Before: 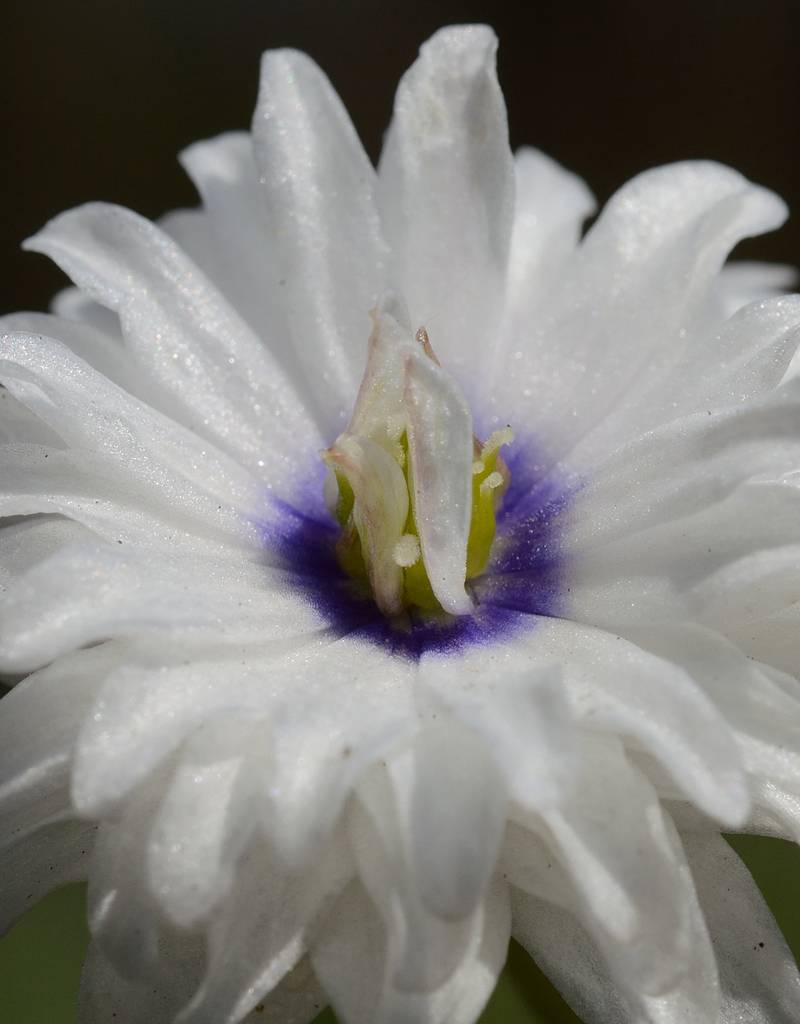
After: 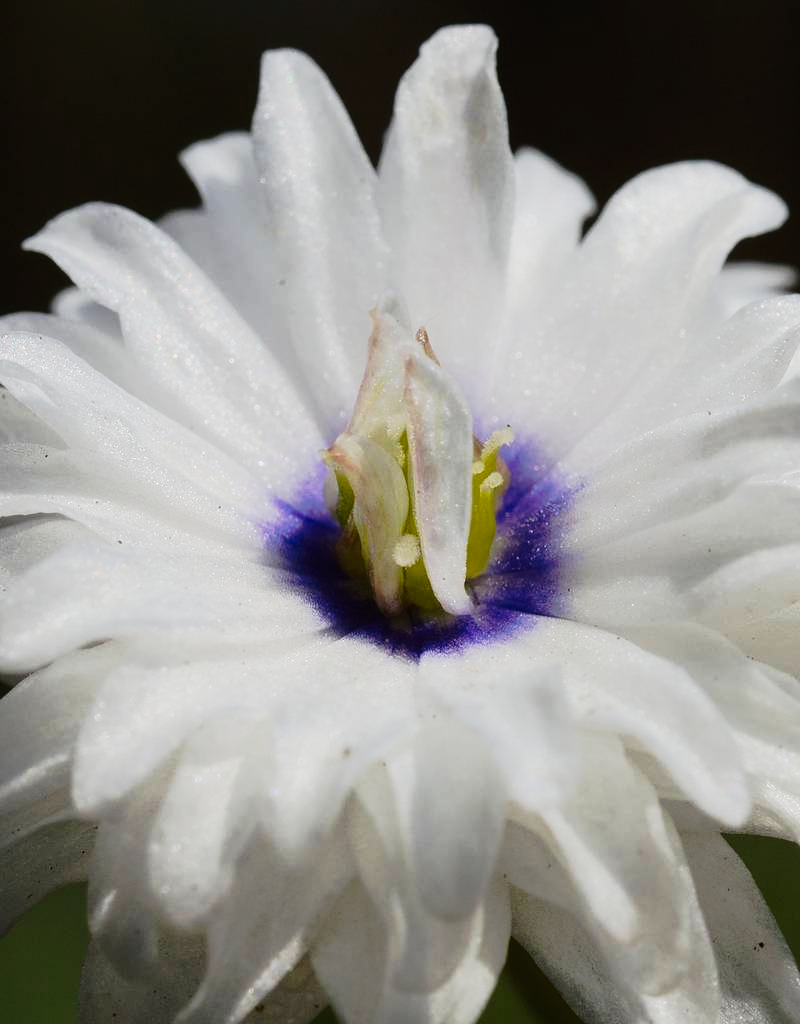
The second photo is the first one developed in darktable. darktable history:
tone curve: curves: ch0 [(0, 0.008) (0.081, 0.044) (0.177, 0.123) (0.283, 0.253) (0.416, 0.449) (0.495, 0.524) (0.661, 0.756) (0.796, 0.859) (1, 0.951)]; ch1 [(0, 0) (0.161, 0.092) (0.35, 0.33) (0.392, 0.392) (0.427, 0.426) (0.479, 0.472) (0.505, 0.5) (0.521, 0.524) (0.567, 0.564) (0.583, 0.588) (0.625, 0.627) (0.678, 0.733) (1, 1)]; ch2 [(0, 0) (0.346, 0.362) (0.404, 0.427) (0.502, 0.499) (0.531, 0.523) (0.544, 0.561) (0.58, 0.59) (0.629, 0.642) (0.717, 0.678) (1, 1)], preserve colors none
